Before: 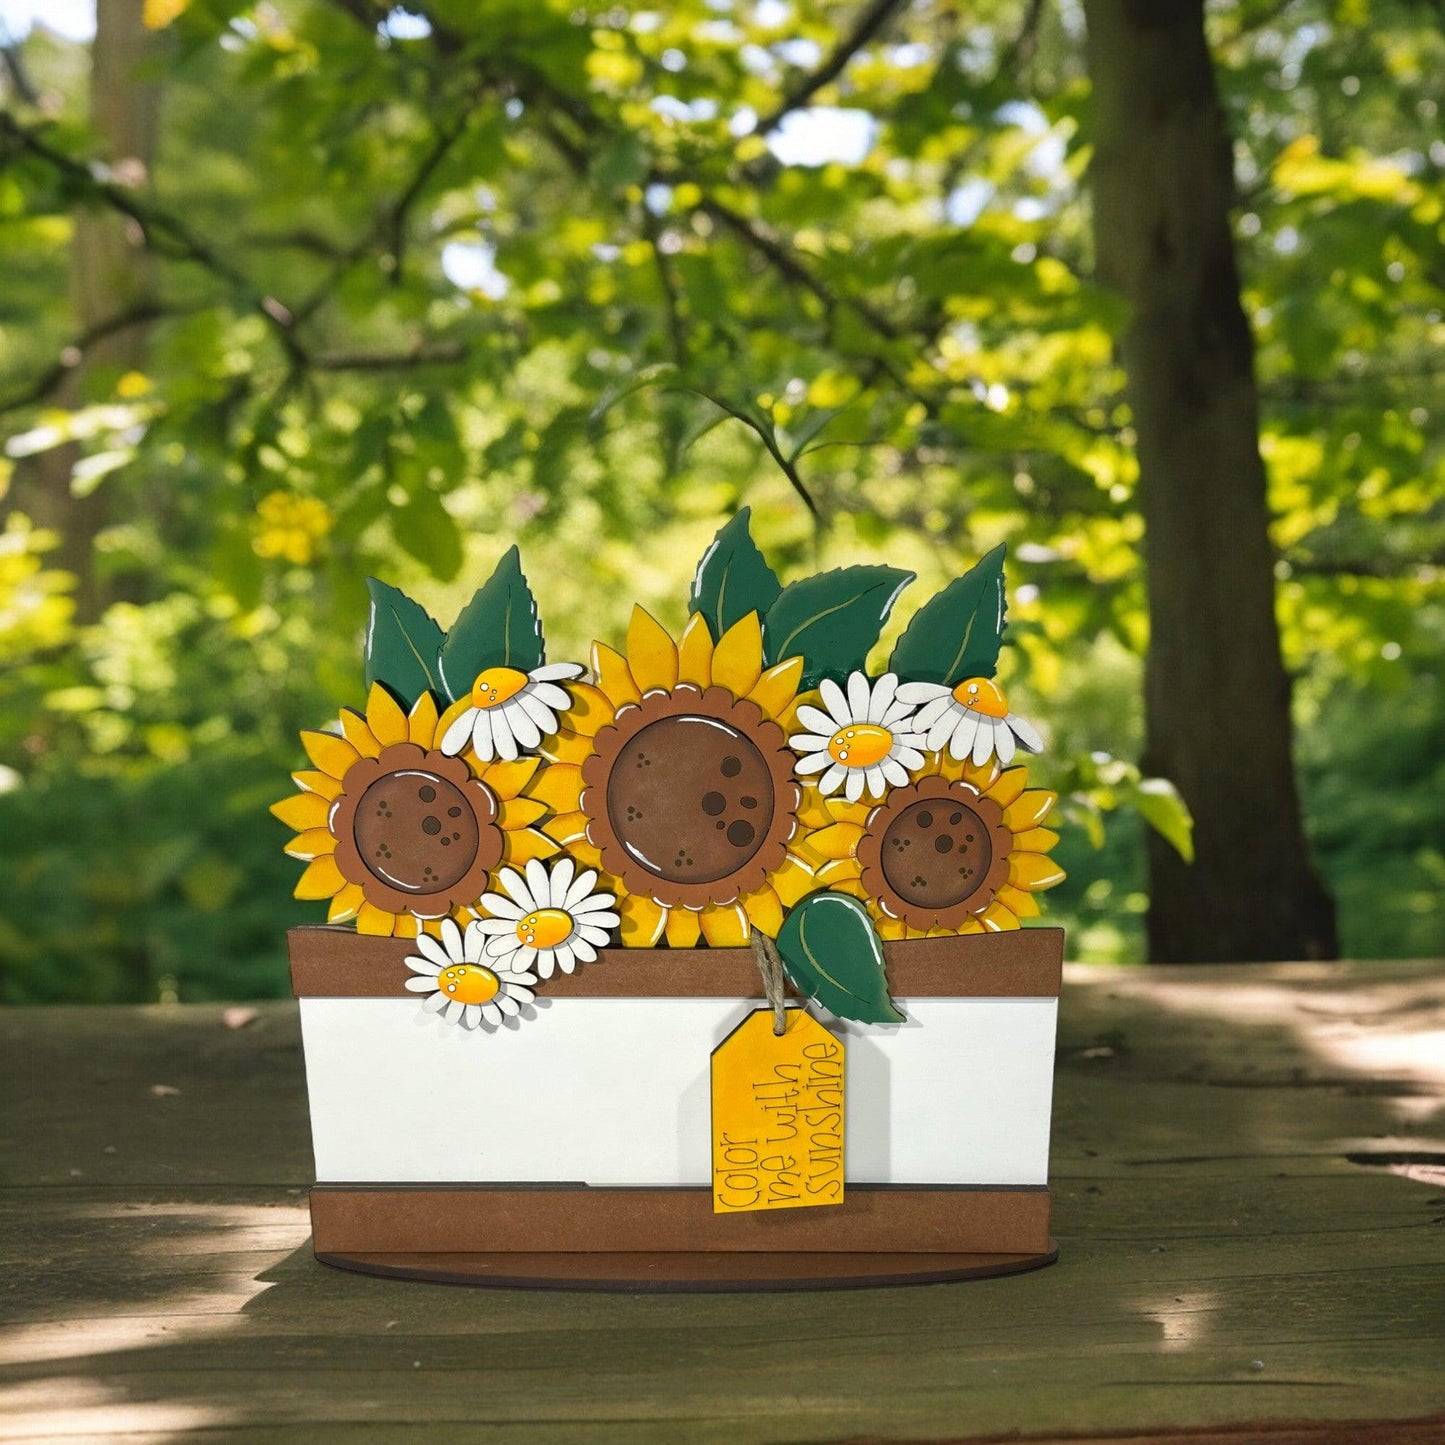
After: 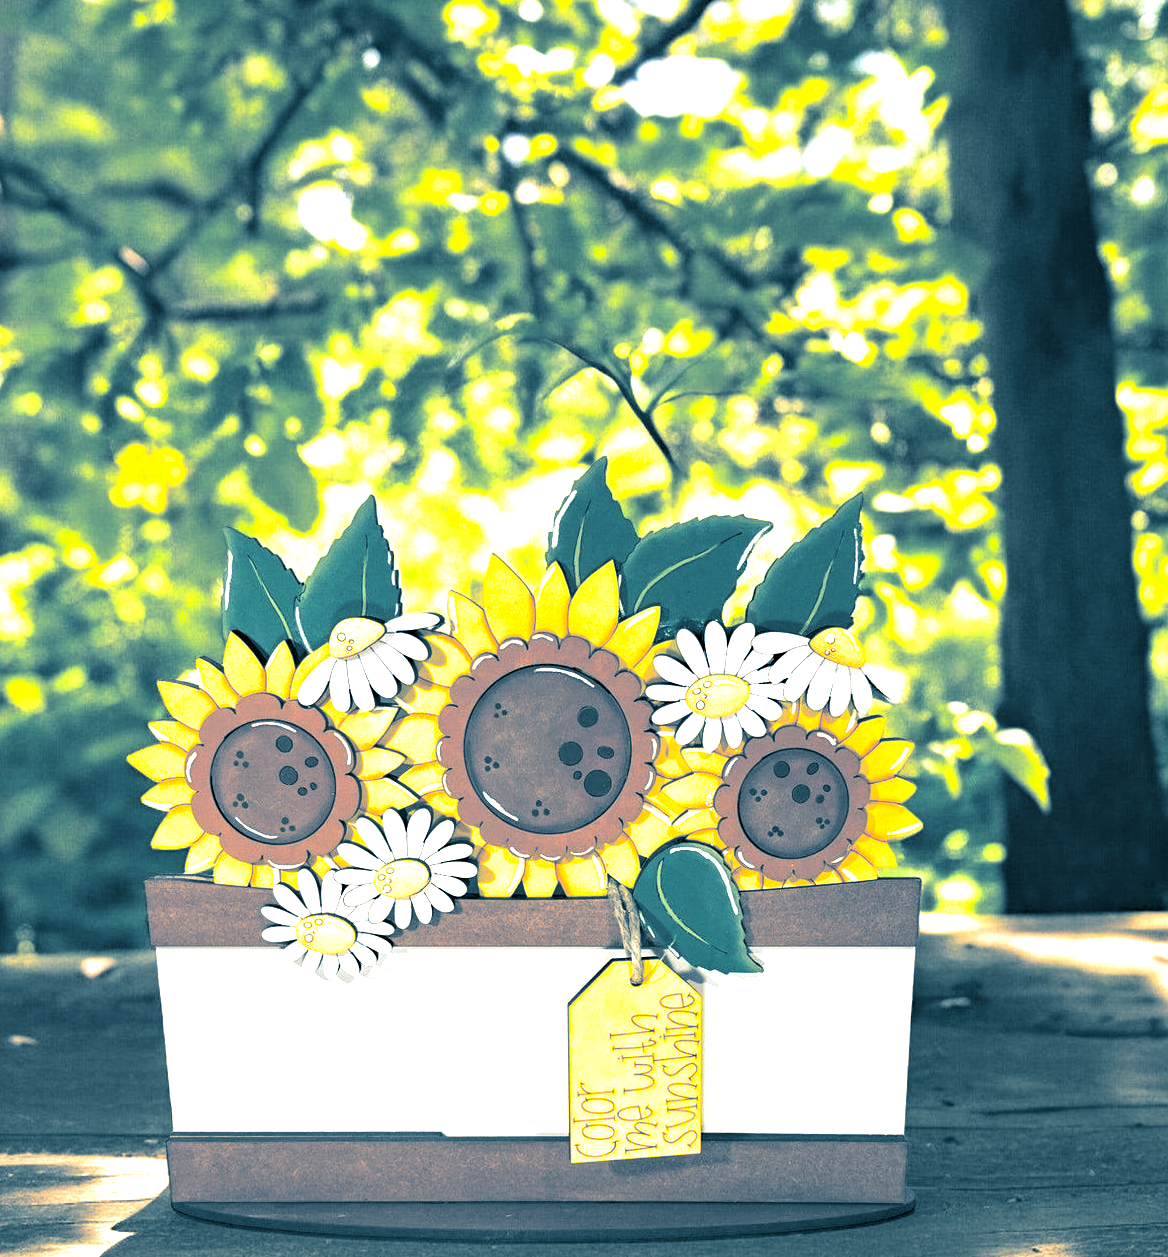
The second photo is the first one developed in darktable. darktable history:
exposure: black level correction 0, exposure 1.5 EV, compensate exposure bias true, compensate highlight preservation false
crop: left 9.929%, top 3.475%, right 9.188%, bottom 9.529%
haze removal: strength 0.29, distance 0.25, compatibility mode true, adaptive false
split-toning: shadows › hue 212.4°, balance -70
